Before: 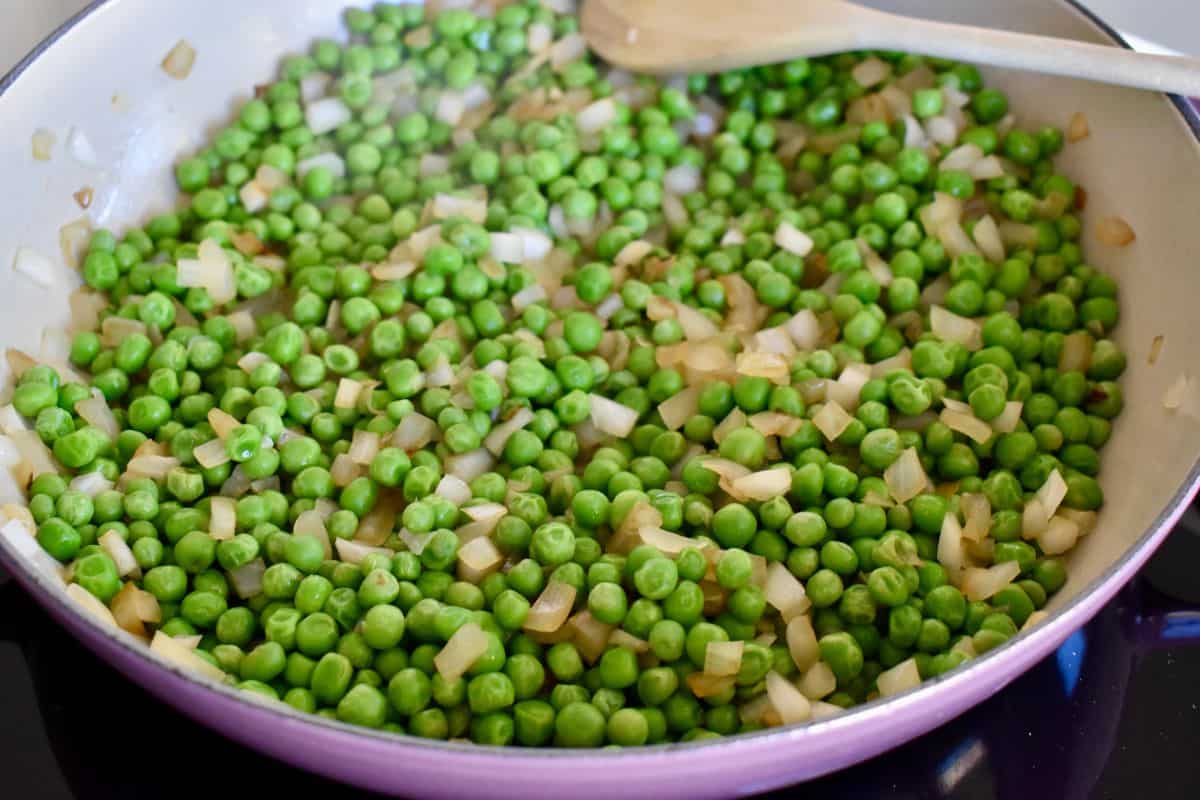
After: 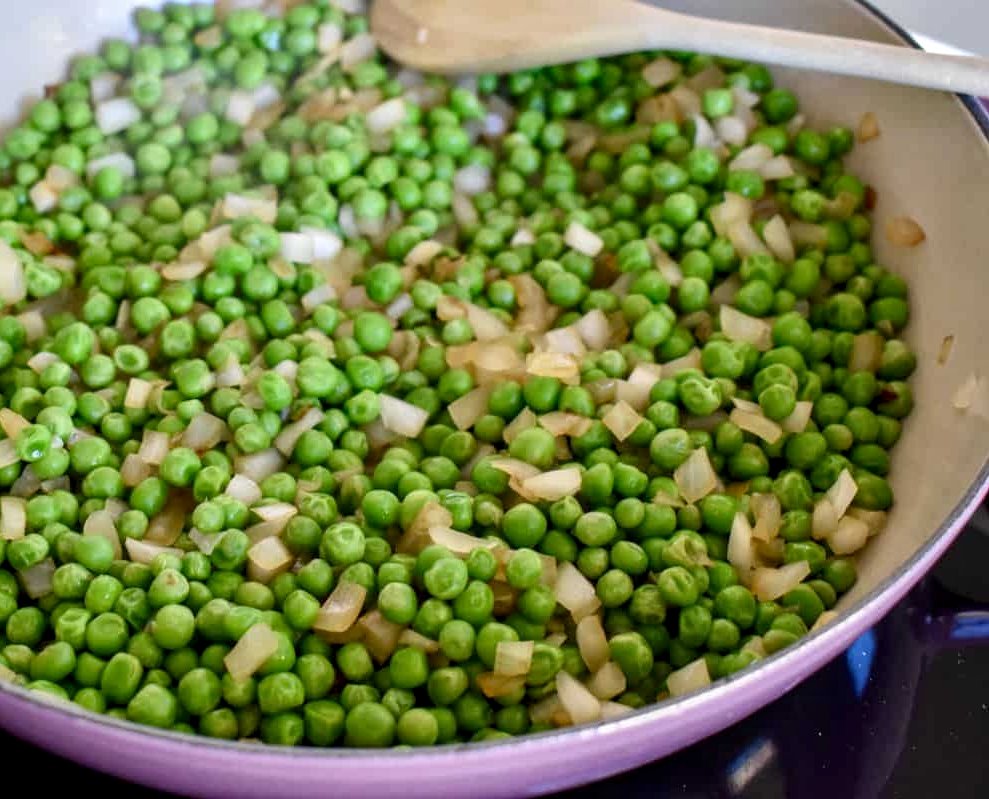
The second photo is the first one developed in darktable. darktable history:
crop: left 17.582%, bottom 0.031%
local contrast: highlights 25%, detail 130%
